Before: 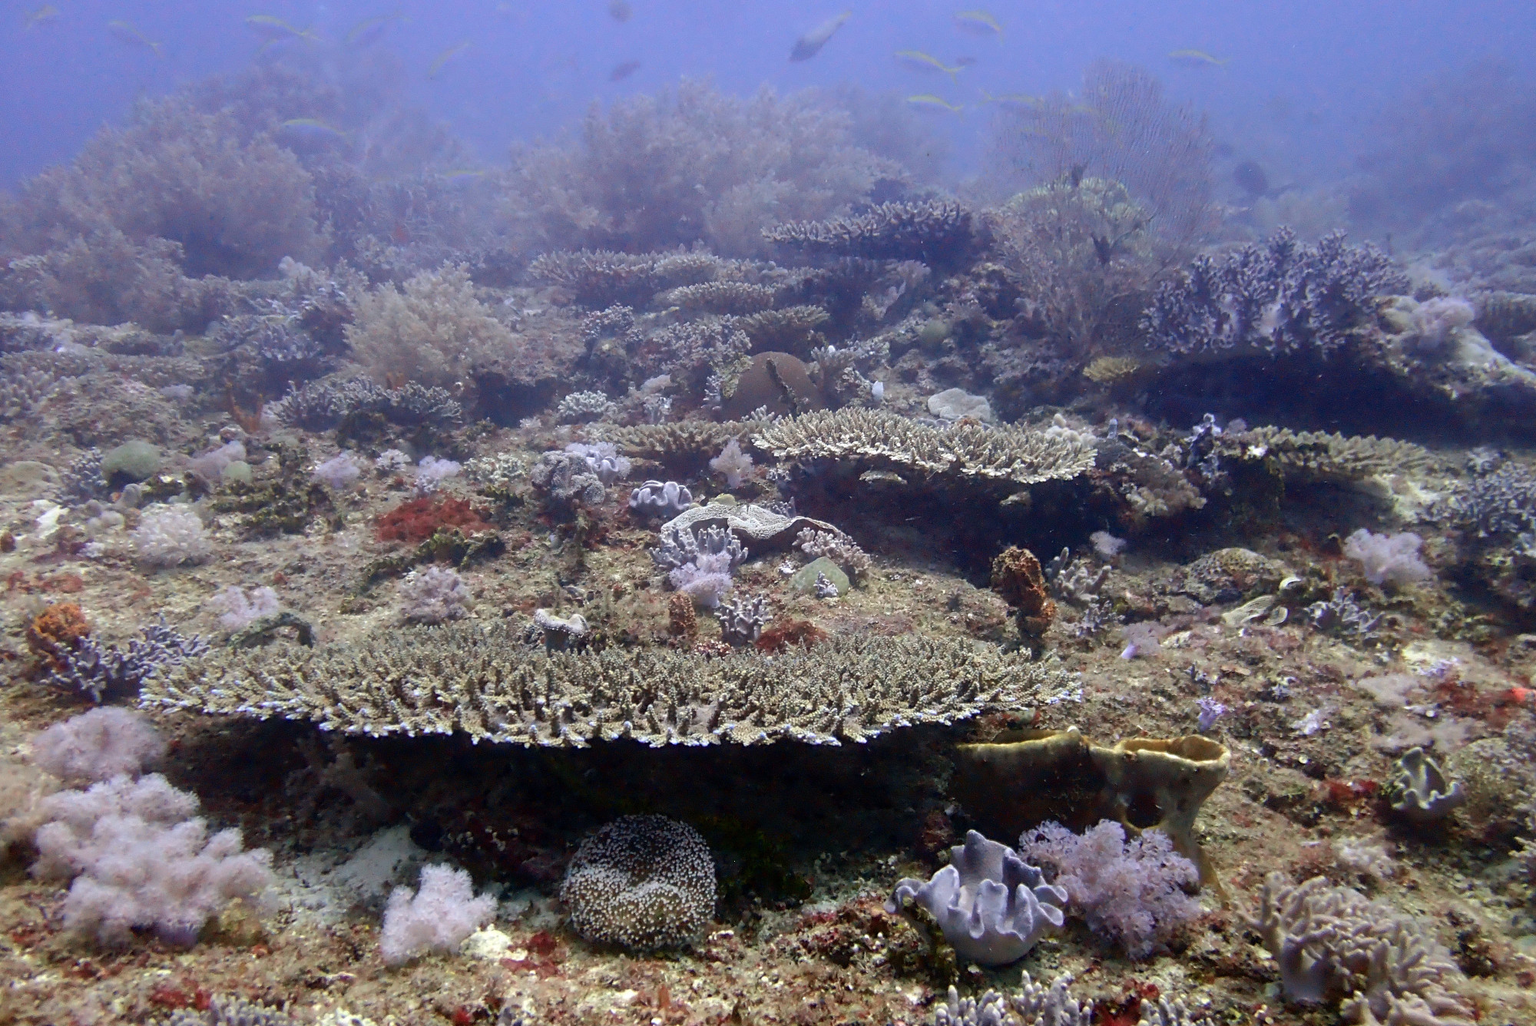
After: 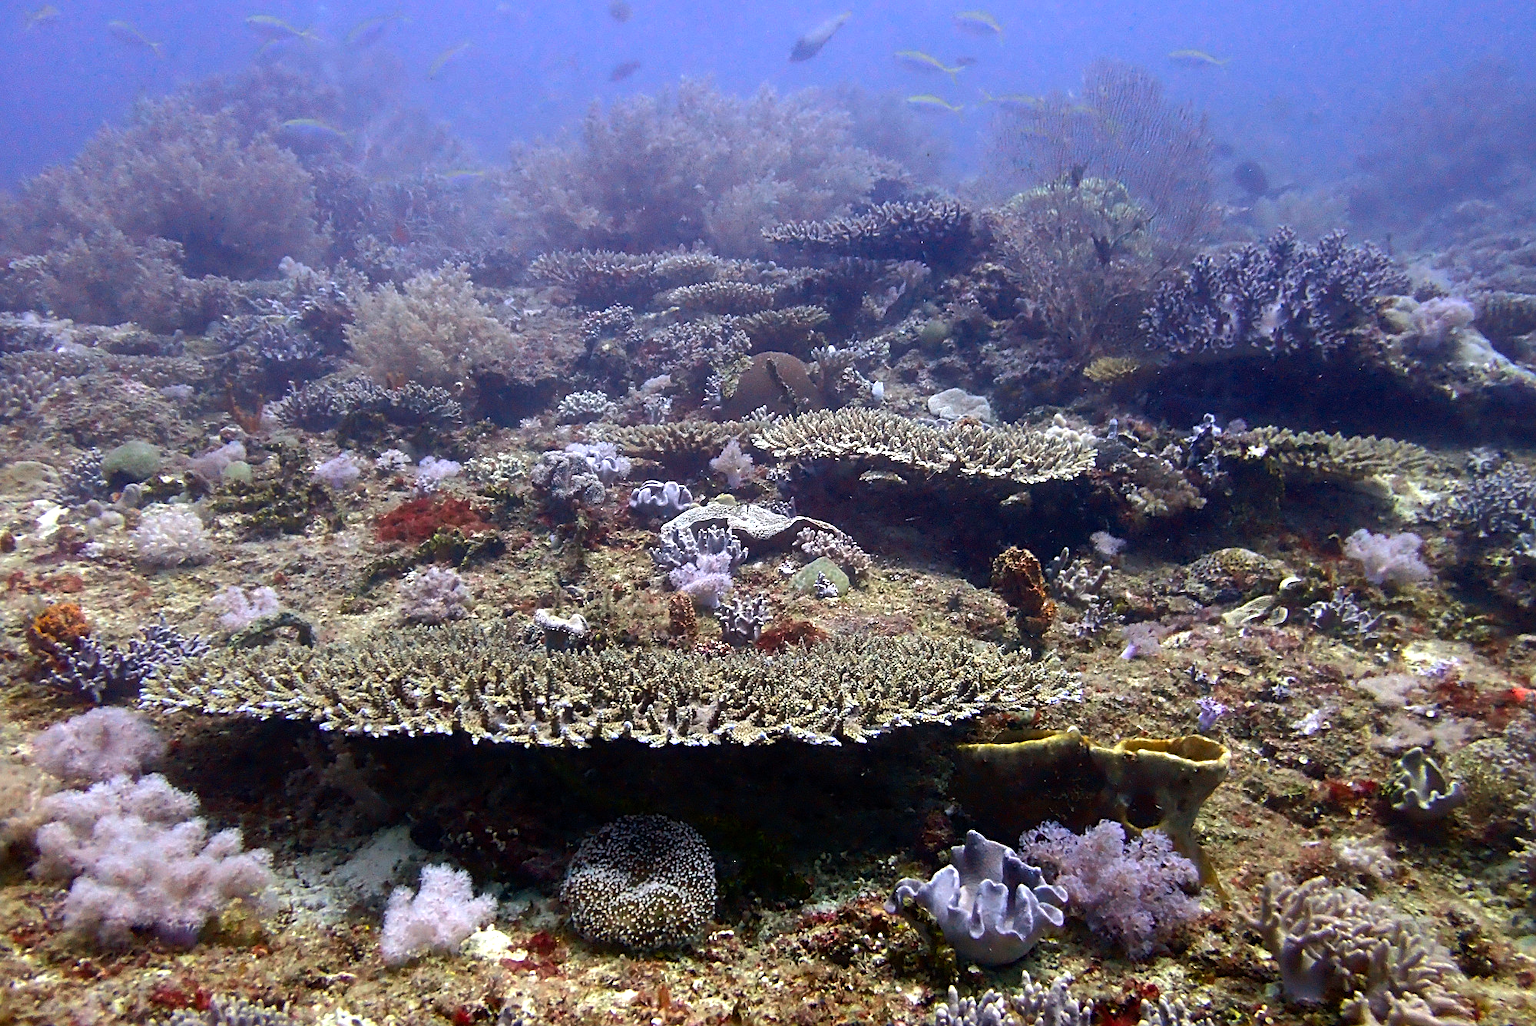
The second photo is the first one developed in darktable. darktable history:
color balance rgb: perceptual saturation grading › global saturation 29.562%, perceptual brilliance grading › global brilliance 14.179%, perceptual brilliance grading › shadows -34.319%, global vibrance 20%
sharpen: radius 2.153, amount 0.379, threshold 0.026
